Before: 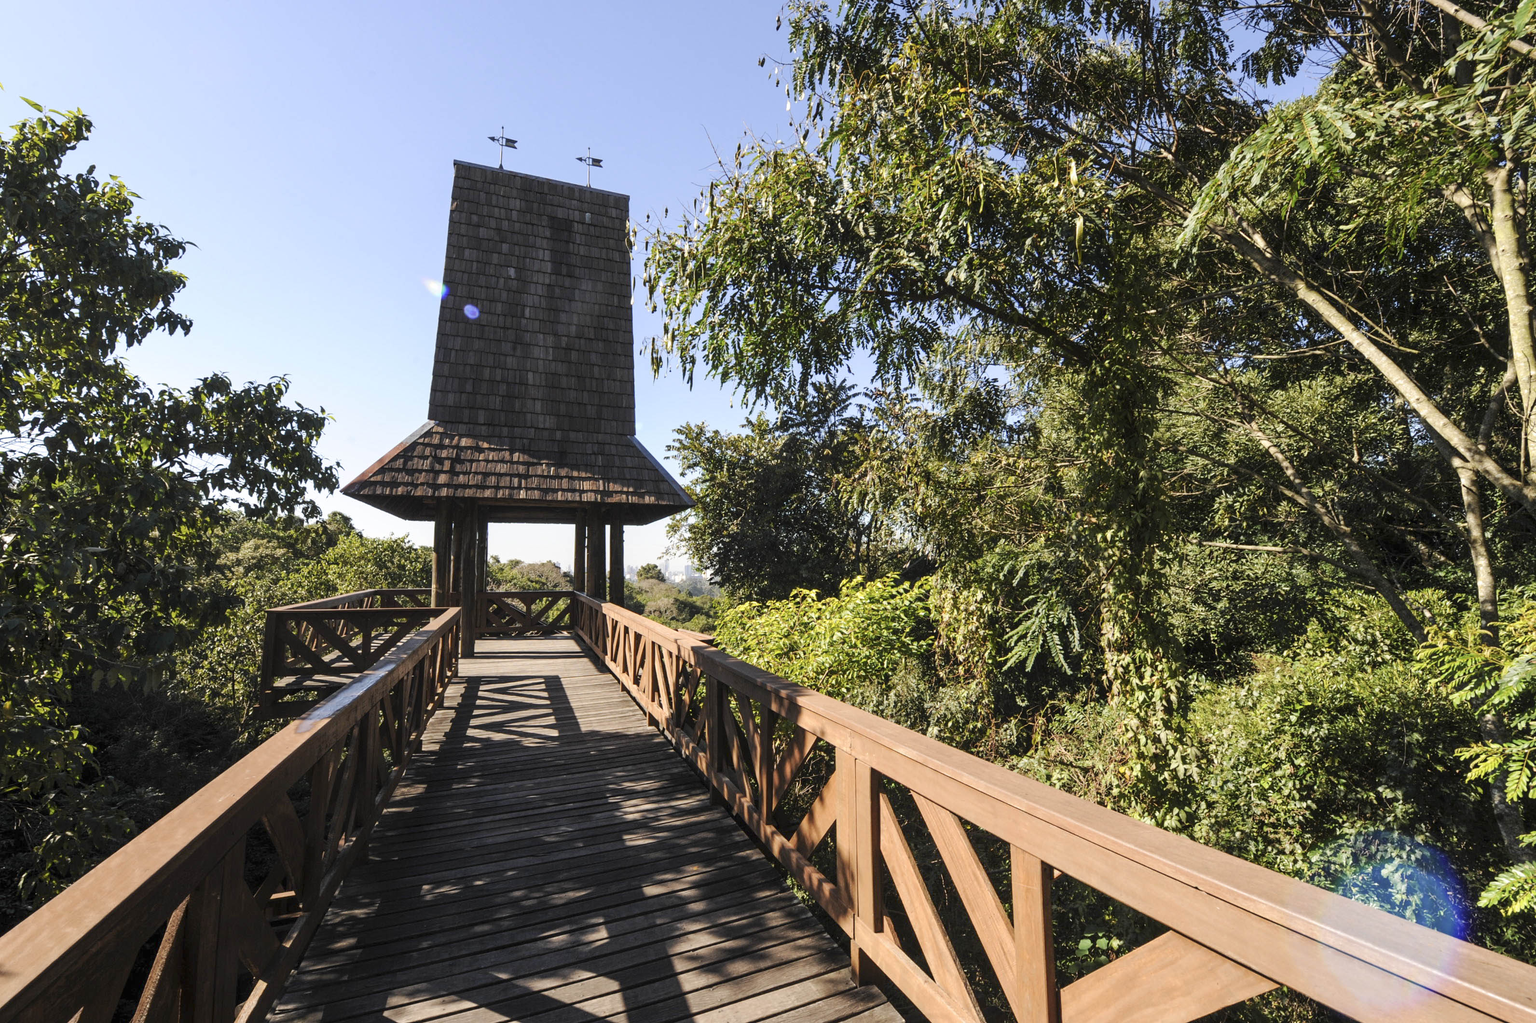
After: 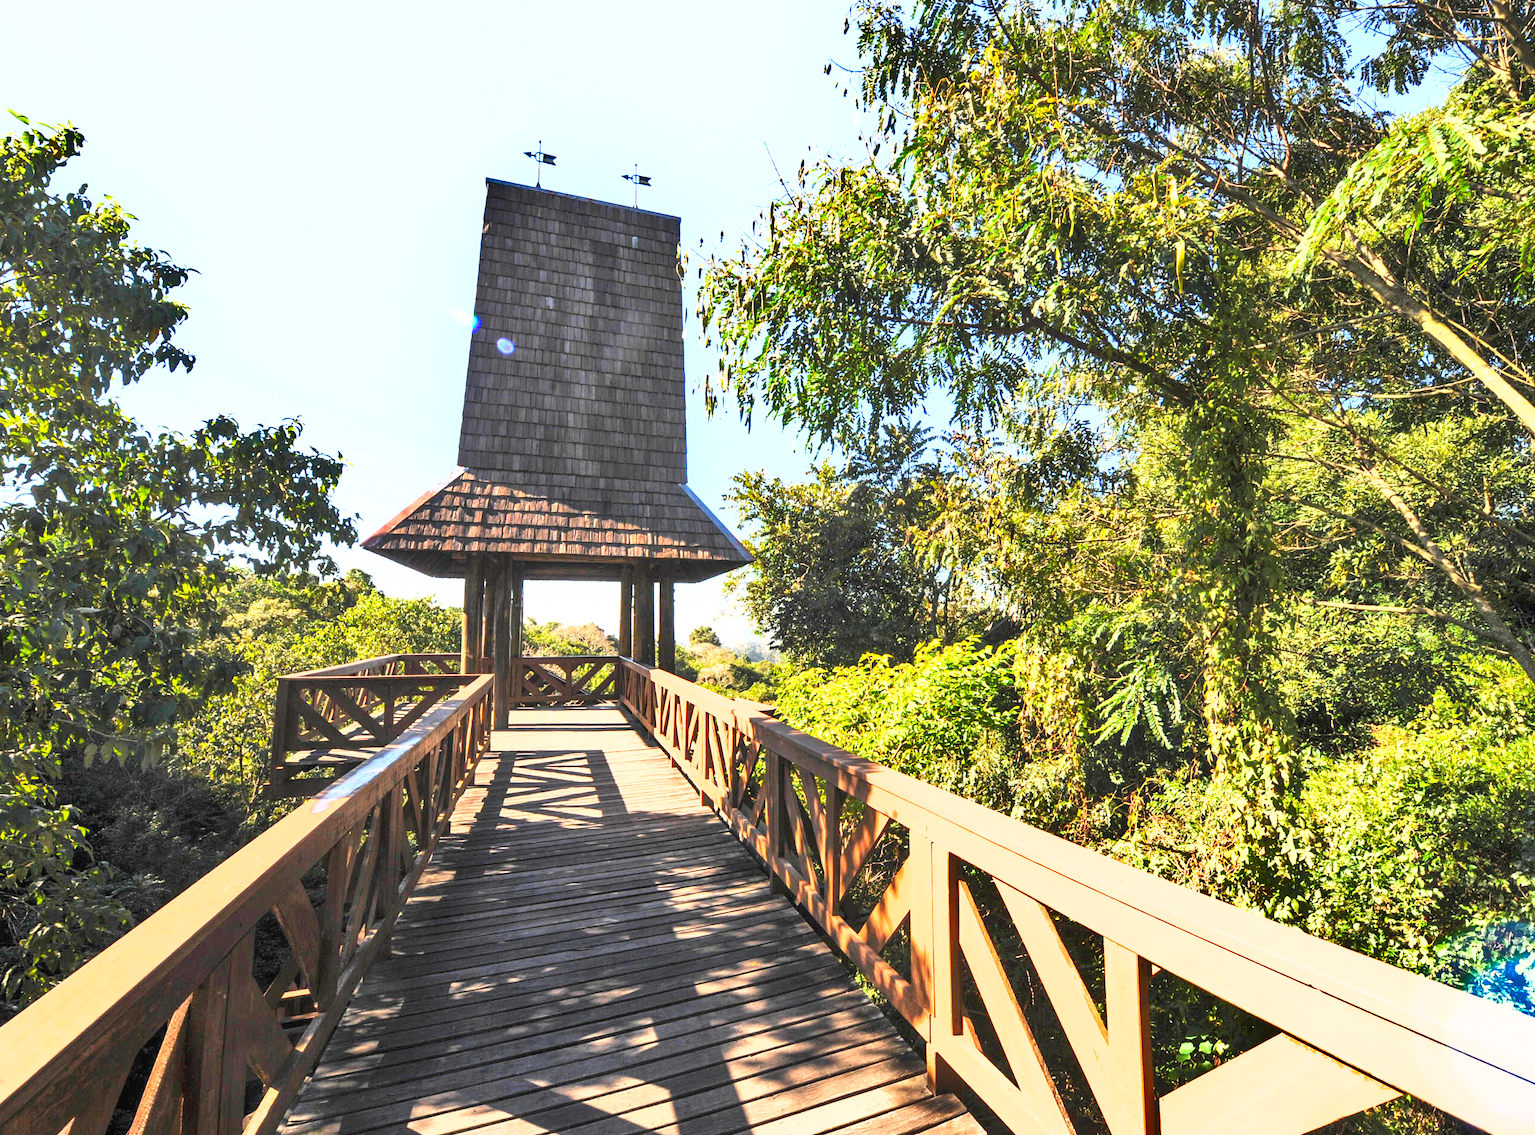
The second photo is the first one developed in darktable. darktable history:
crop and rotate: left 1.088%, right 8.807%
exposure: black level correction 0, exposure 1.2 EV, compensate exposure bias true, compensate highlight preservation false
contrast brightness saturation: contrast 0.07, brightness 0.18, saturation 0.4
shadows and highlights: radius 108.52, shadows 44.07, highlights -67.8, low approximation 0.01, soften with gaussian
